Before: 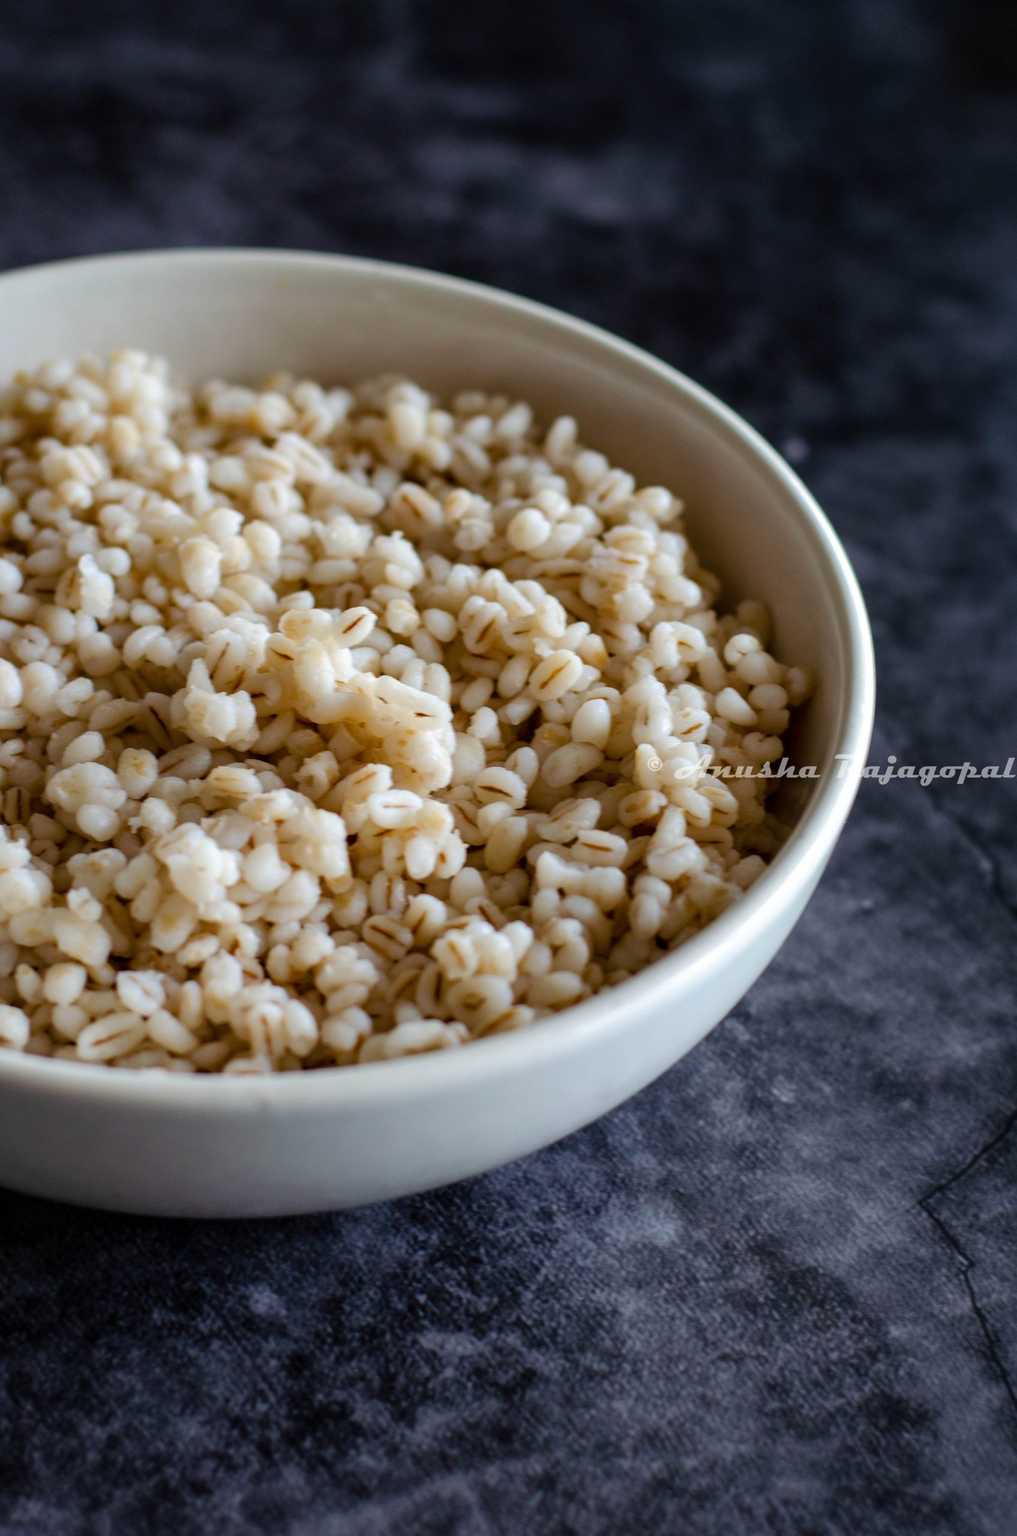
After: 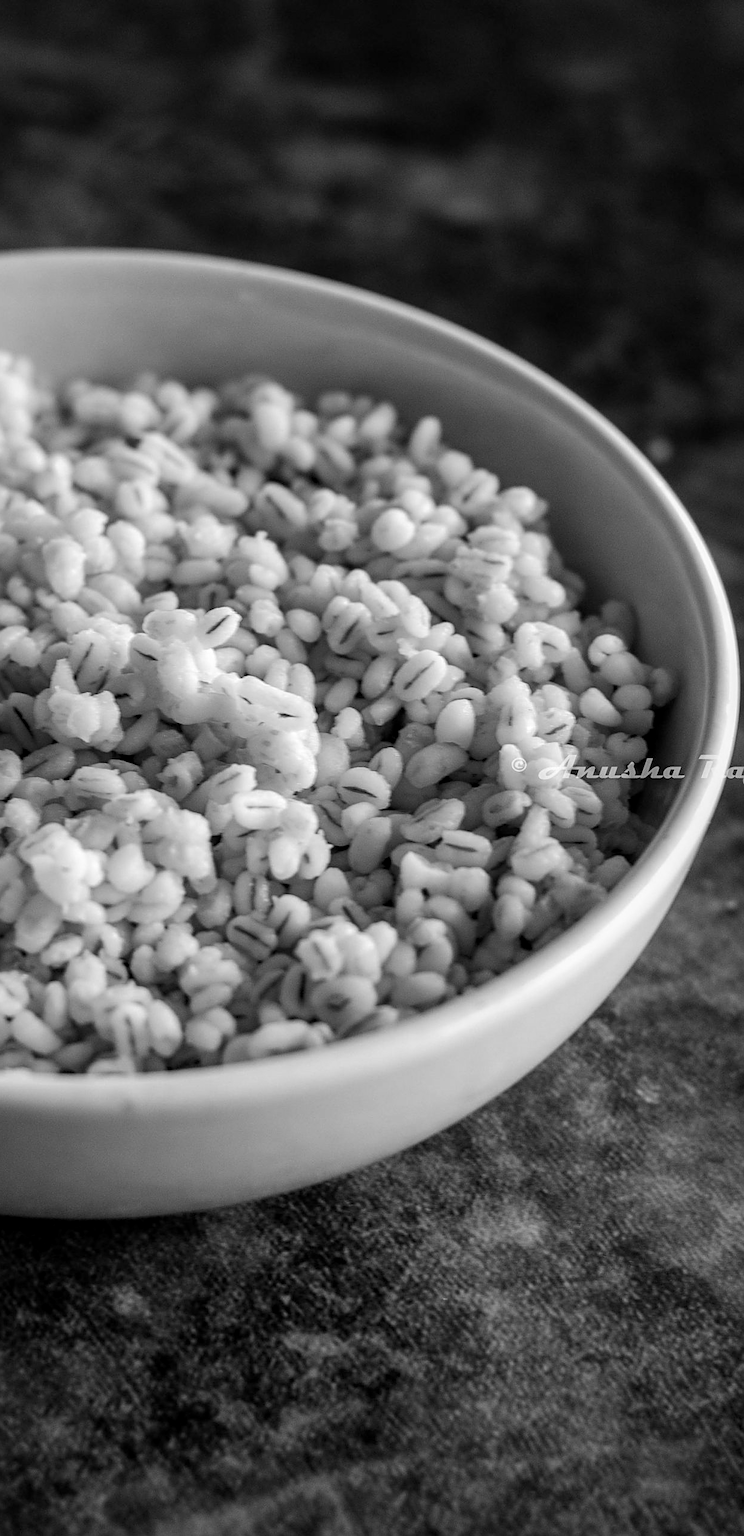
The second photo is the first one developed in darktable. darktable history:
sharpen: on, module defaults
local contrast: on, module defaults
crop: left 13.443%, right 13.31%
monochrome: a -35.87, b 49.73, size 1.7
contrast brightness saturation: contrast 0.1, brightness 0.03, saturation 0.09
